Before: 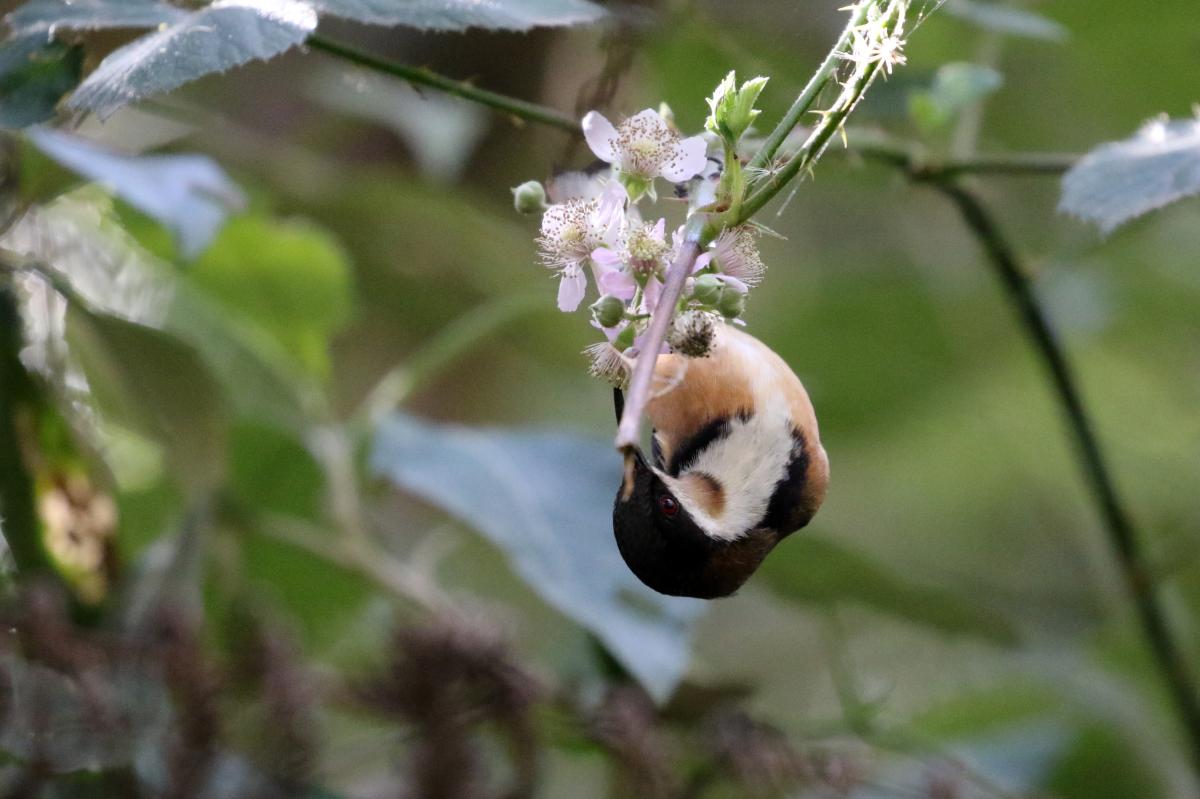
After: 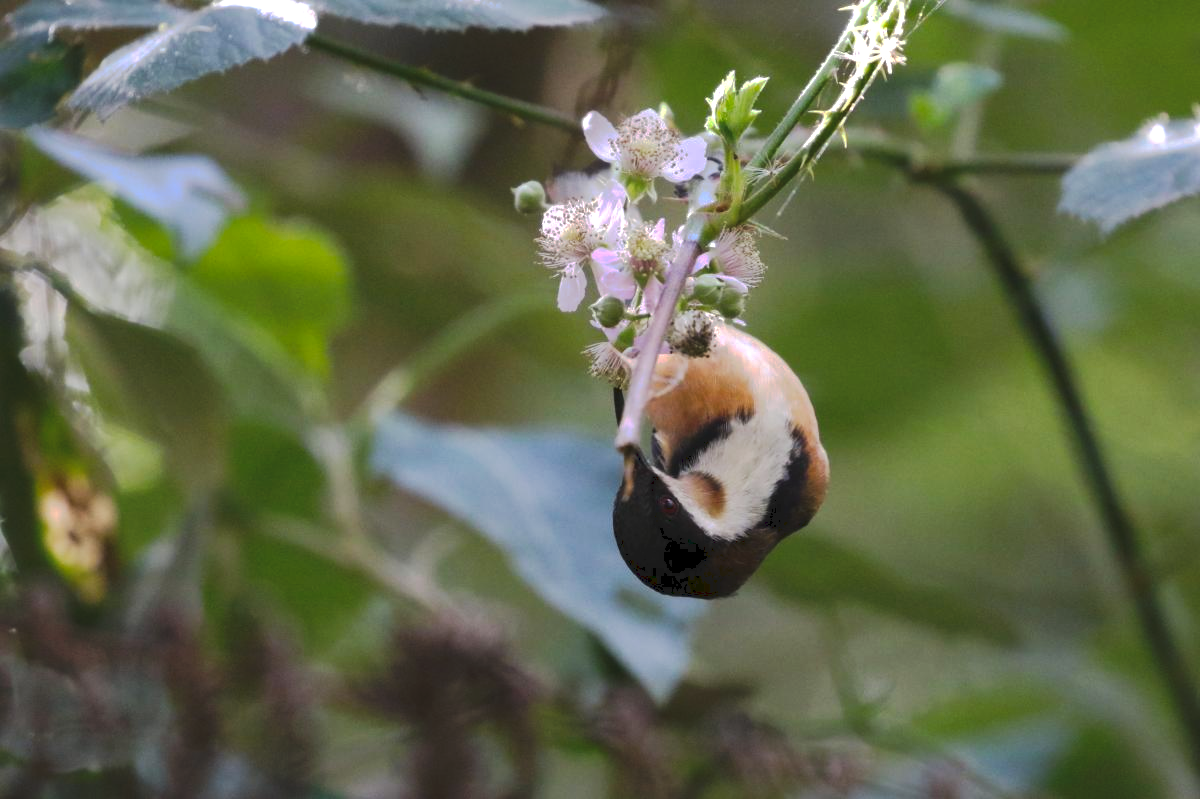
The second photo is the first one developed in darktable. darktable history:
shadows and highlights: shadows 25.09, highlights -24.07
tone curve: curves: ch0 [(0, 0) (0.003, 0.08) (0.011, 0.088) (0.025, 0.104) (0.044, 0.122) (0.069, 0.141) (0.1, 0.161) (0.136, 0.181) (0.177, 0.209) (0.224, 0.246) (0.277, 0.293) (0.335, 0.343) (0.399, 0.399) (0.468, 0.464) (0.543, 0.54) (0.623, 0.616) (0.709, 0.694) (0.801, 0.757) (0.898, 0.821) (1, 1)], preserve colors none
color balance rgb: perceptual saturation grading › global saturation 30.617%, perceptual brilliance grading › highlights 5.091%, perceptual brilliance grading › shadows -10.379%
exposure: compensate highlight preservation false
